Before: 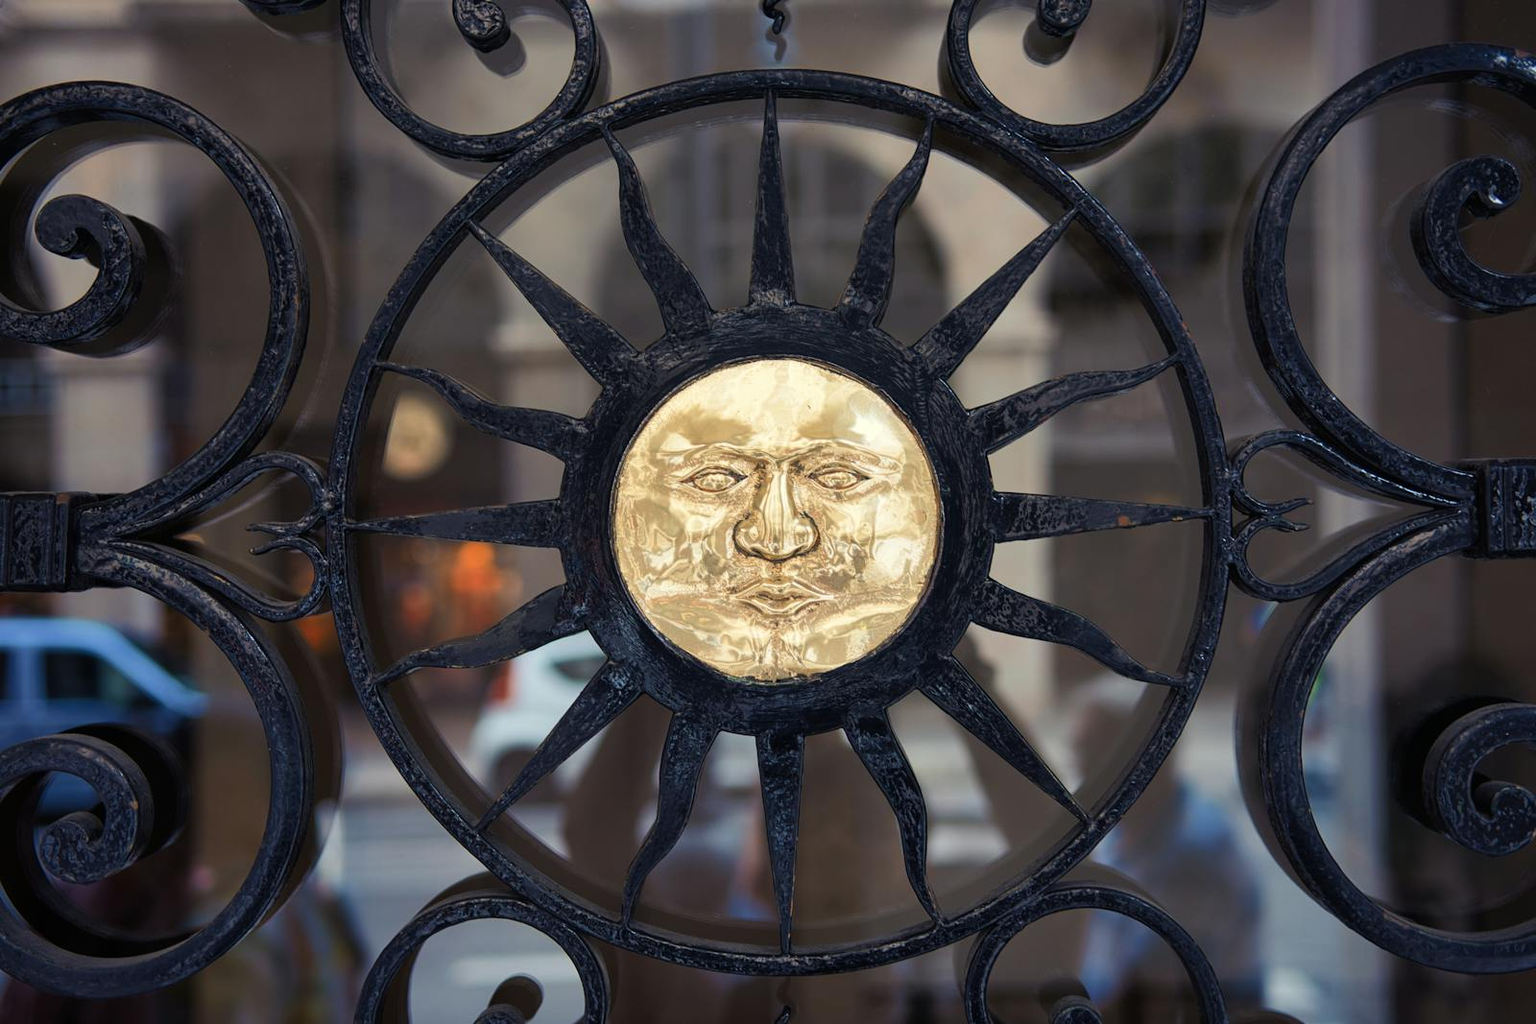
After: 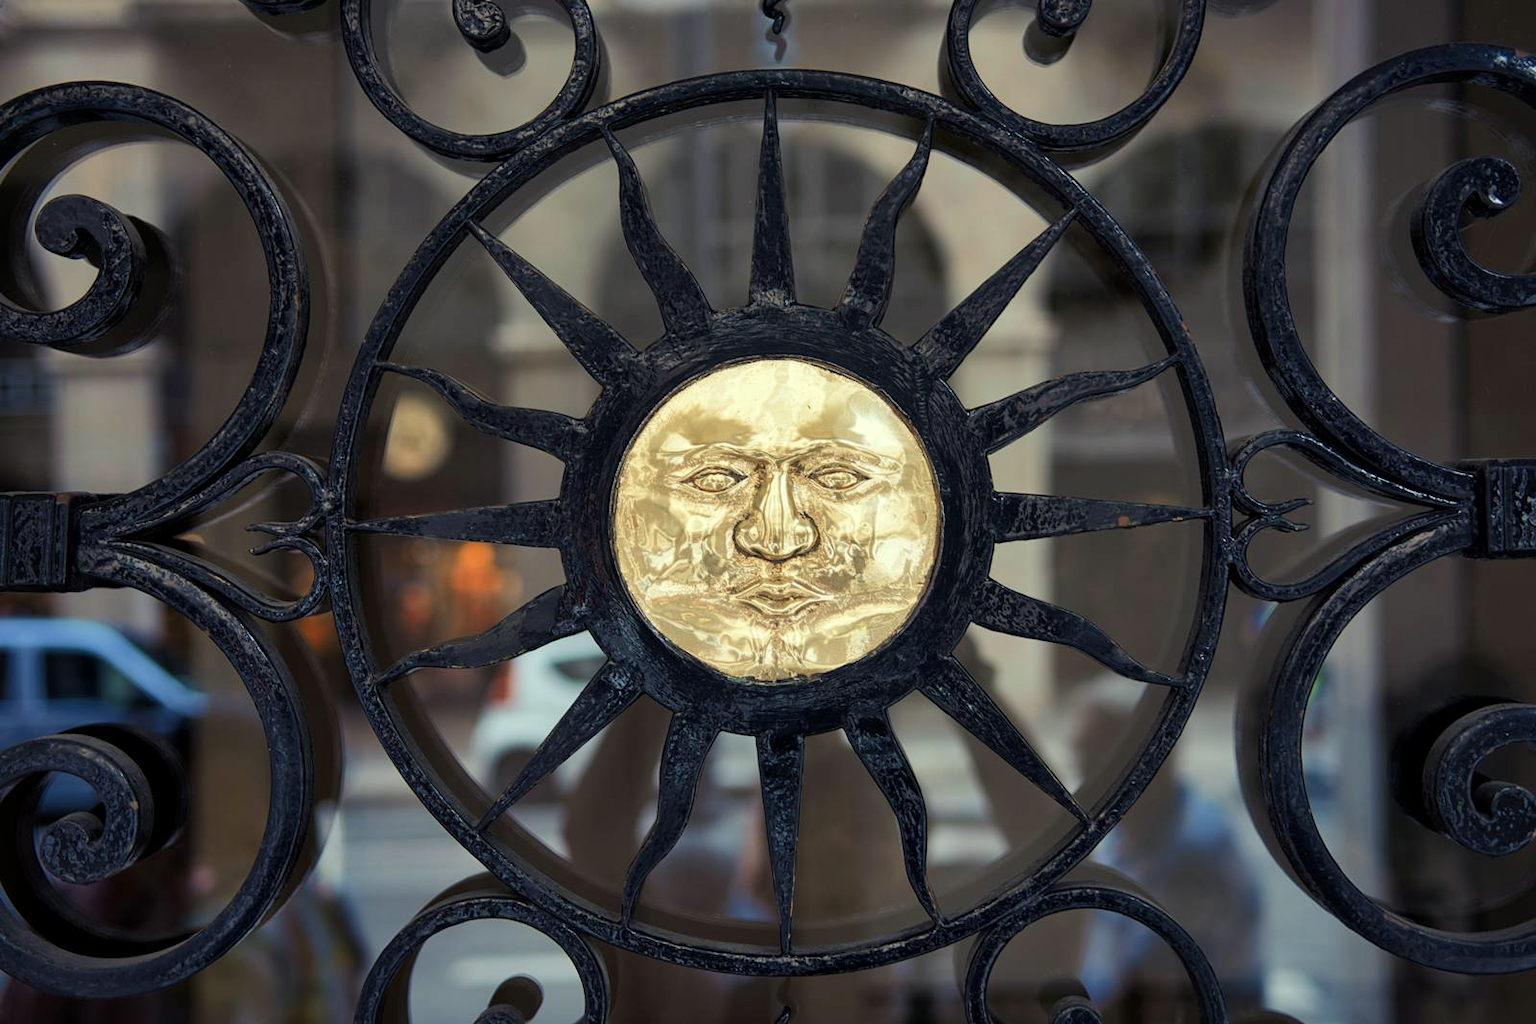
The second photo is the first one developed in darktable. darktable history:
color correction: highlights a* -4.52, highlights b* 5.06, saturation 0.949
local contrast: mode bilateral grid, contrast 21, coarseness 50, detail 119%, midtone range 0.2
